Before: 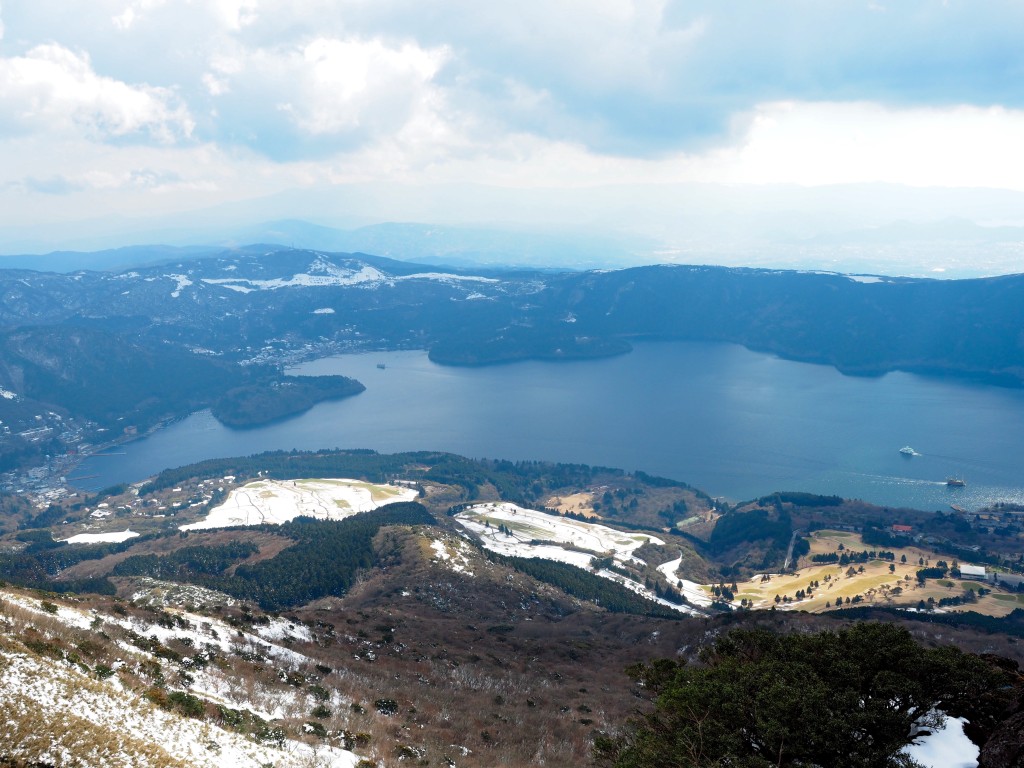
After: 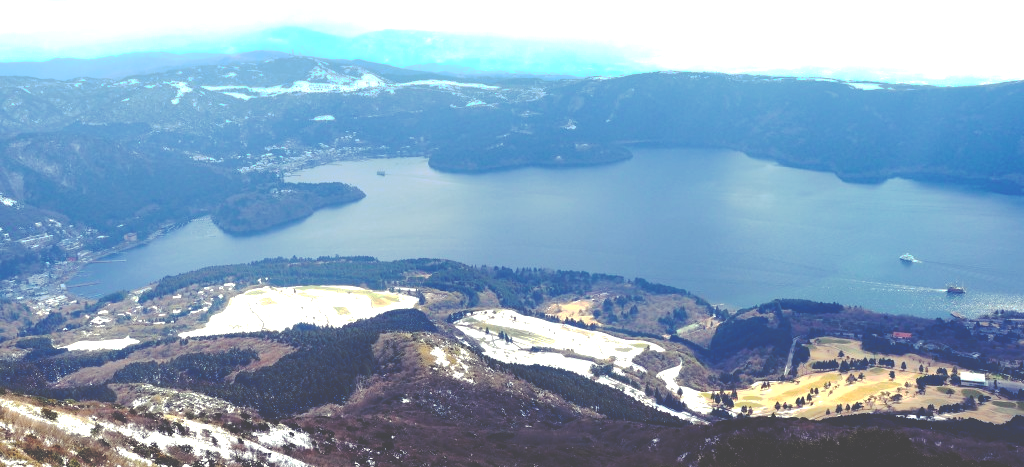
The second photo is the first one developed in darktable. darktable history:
crop and rotate: top 25.245%, bottom 13.943%
tone curve: curves: ch0 [(0, 0) (0.003, 0.272) (0.011, 0.275) (0.025, 0.275) (0.044, 0.278) (0.069, 0.282) (0.1, 0.284) (0.136, 0.287) (0.177, 0.294) (0.224, 0.314) (0.277, 0.347) (0.335, 0.403) (0.399, 0.473) (0.468, 0.552) (0.543, 0.622) (0.623, 0.69) (0.709, 0.756) (0.801, 0.818) (0.898, 0.865) (1, 1)], preserve colors none
color balance rgb: shadows lift › luminance -21.611%, shadows lift › chroma 8.703%, shadows lift › hue 283.02°, power › hue 72.77°, highlights gain › luminance 6.376%, highlights gain › chroma 2.564%, highlights gain › hue 92.96°, global offset › luminance 1.972%, perceptual saturation grading › global saturation 24.893%, perceptual brilliance grading › highlights 9.776%, perceptual brilliance grading › mid-tones 4.552%, contrast 15.447%
